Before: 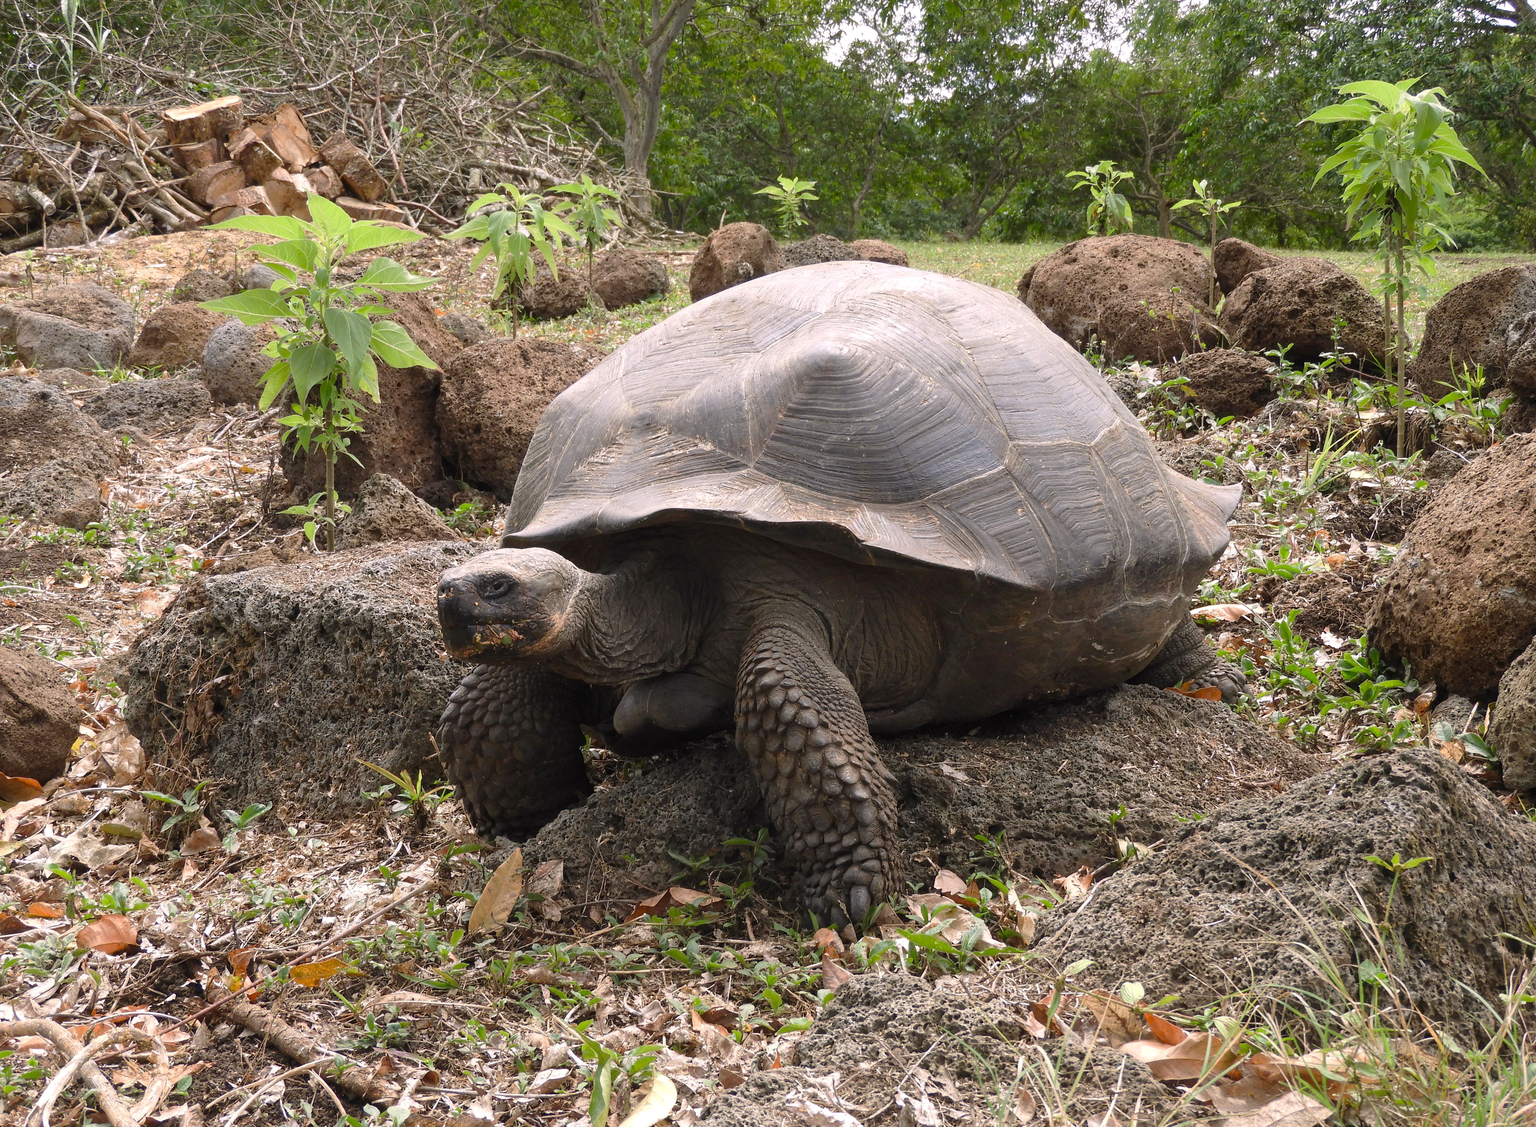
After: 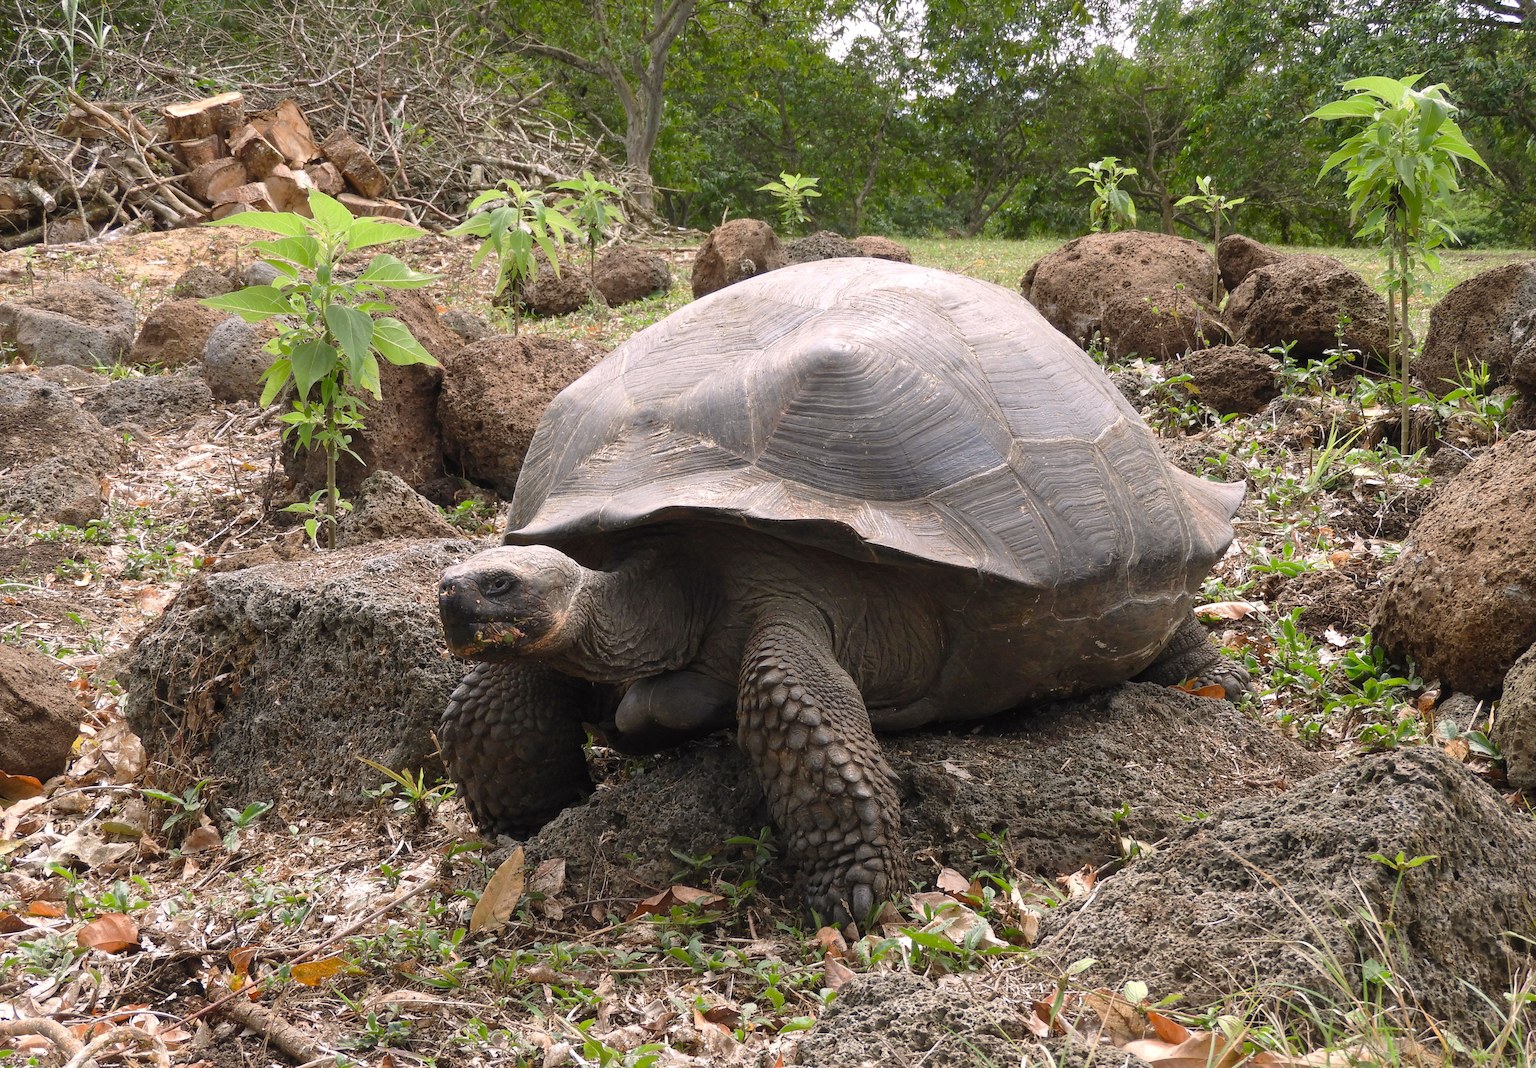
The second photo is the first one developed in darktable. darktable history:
crop: top 0.414%, right 0.254%, bottom 5.028%
